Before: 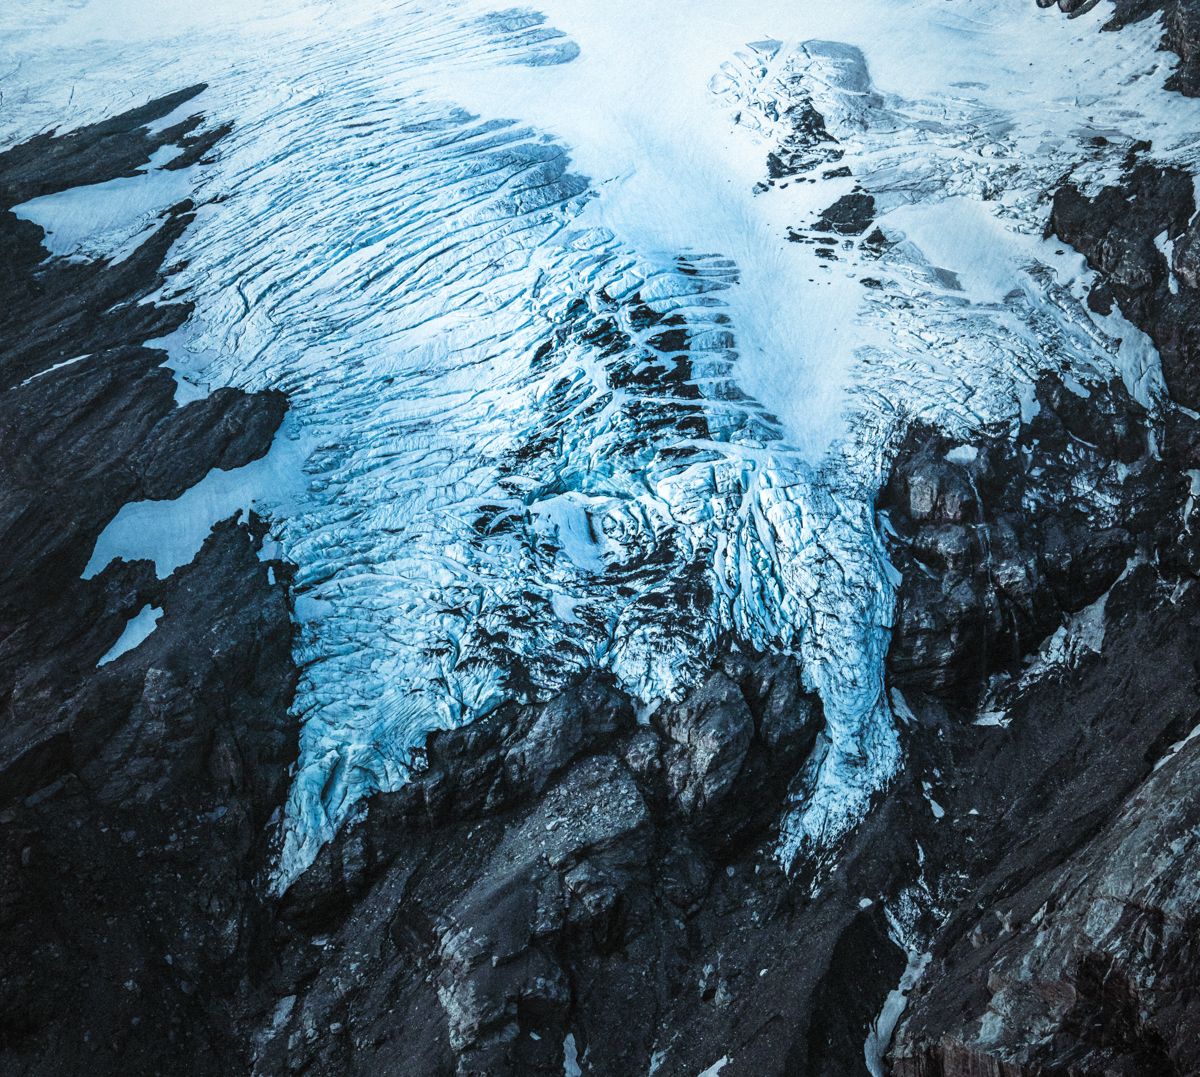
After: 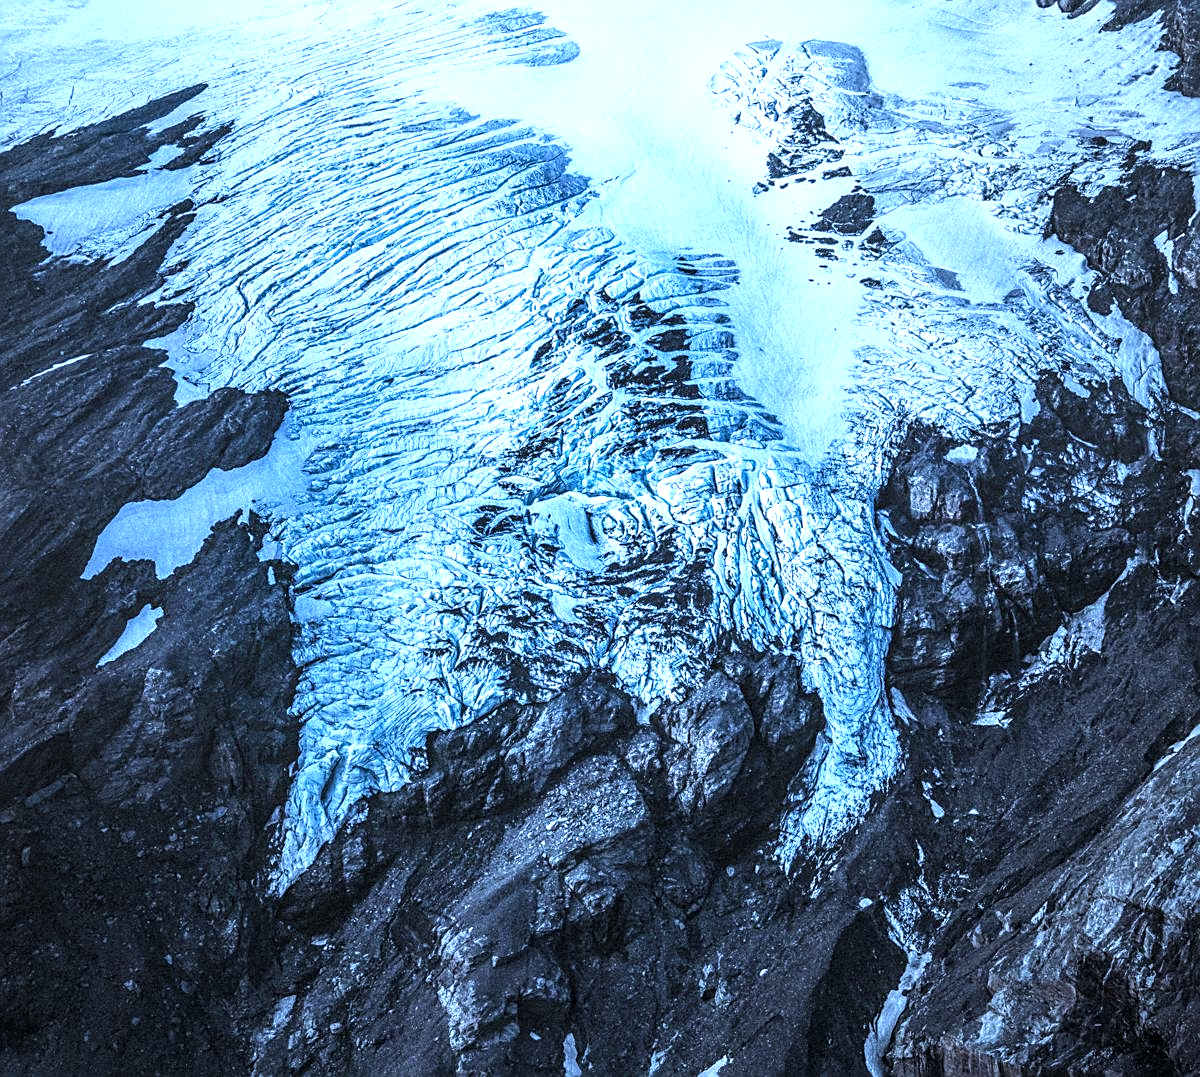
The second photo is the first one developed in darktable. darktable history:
exposure: black level correction 0, exposure 0.5 EV, compensate highlight preservation false
local contrast: detail 130%
color calibration: x 0.38, y 0.39, temperature 4086.04 K
color zones: curves: ch1 [(0, 0.679) (0.143, 0.647) (0.286, 0.261) (0.378, -0.011) (0.571, 0.396) (0.714, 0.399) (0.857, 0.406) (1, 0.679)]
sharpen: on, module defaults
white balance: red 0.948, green 1.02, blue 1.176
